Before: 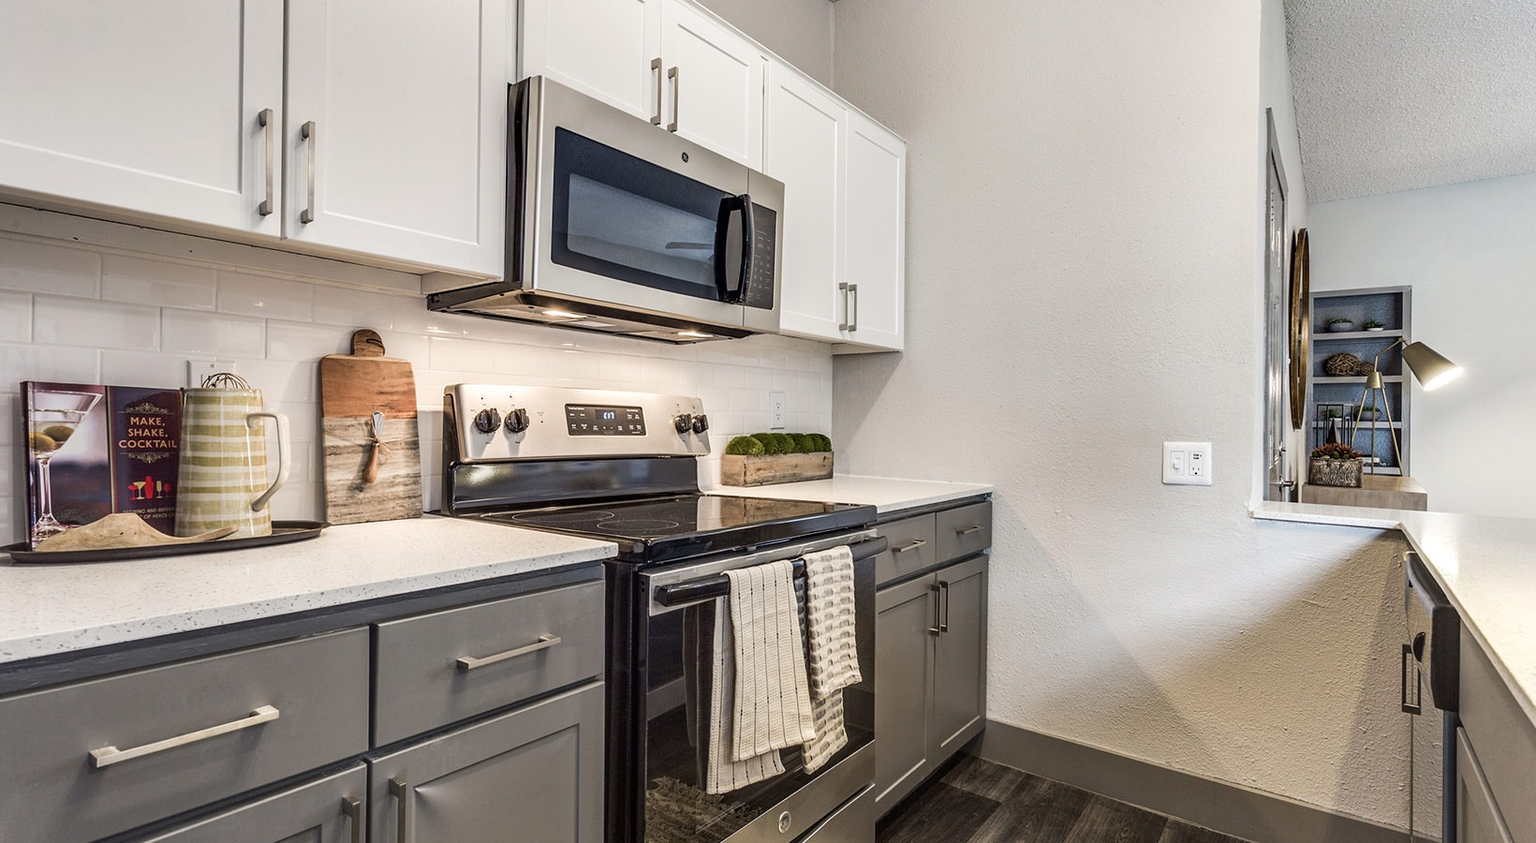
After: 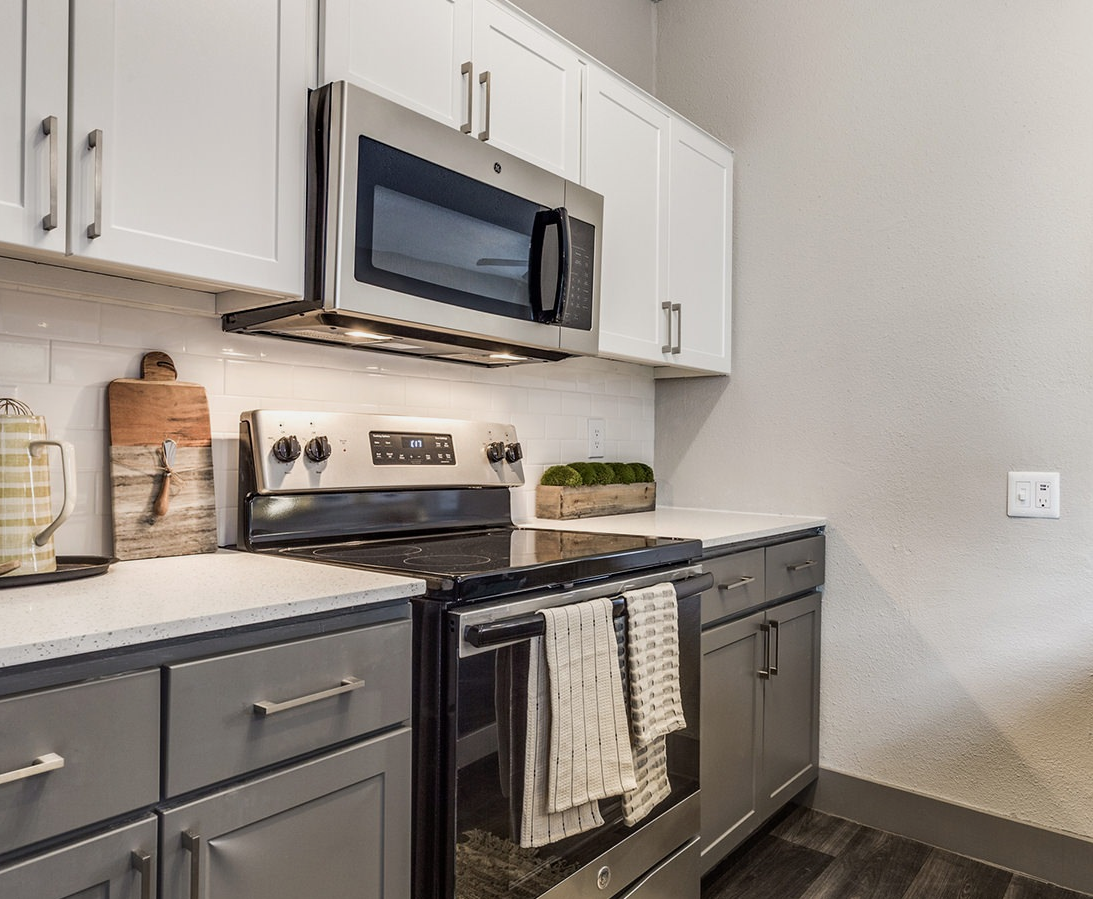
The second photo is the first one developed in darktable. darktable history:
crop and rotate: left 14.311%, right 18.996%
exposure: exposure -0.169 EV, compensate highlight preservation false
